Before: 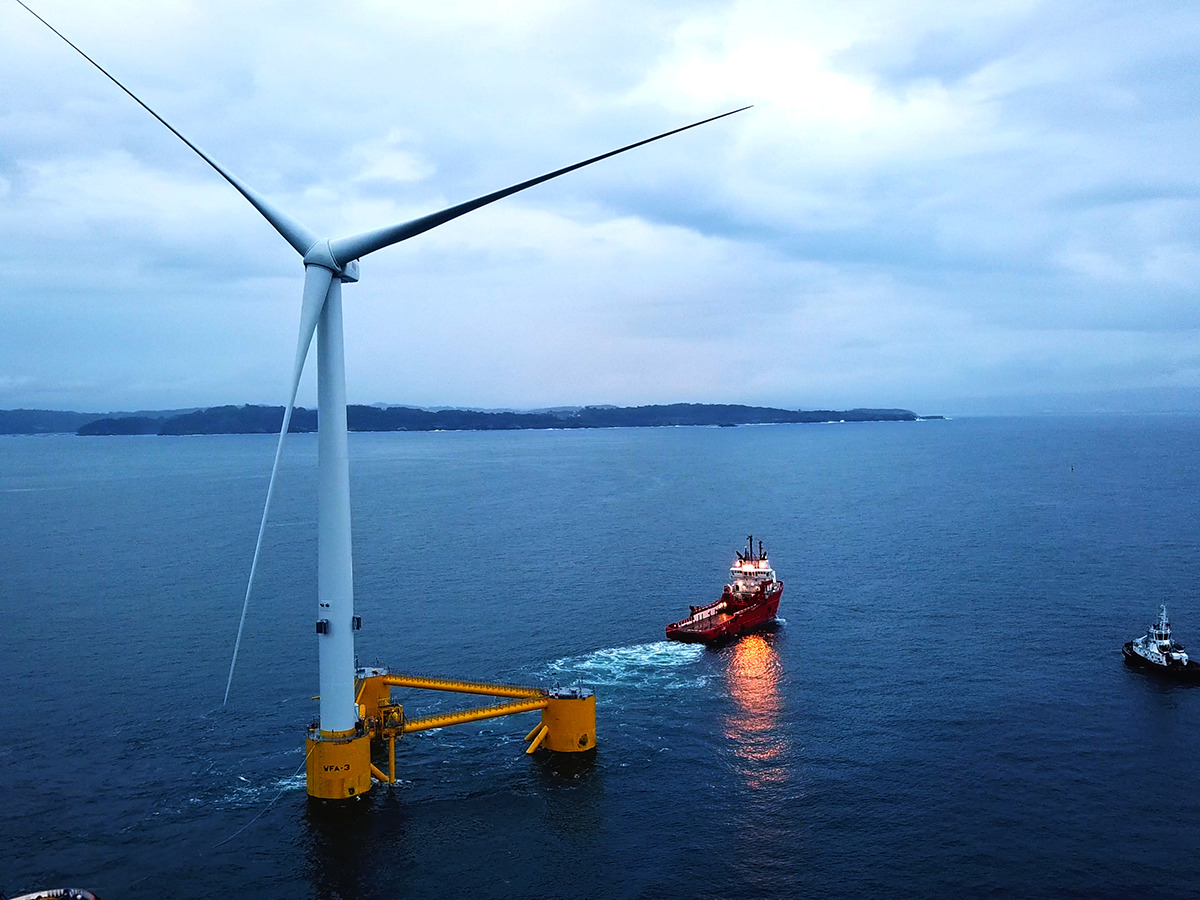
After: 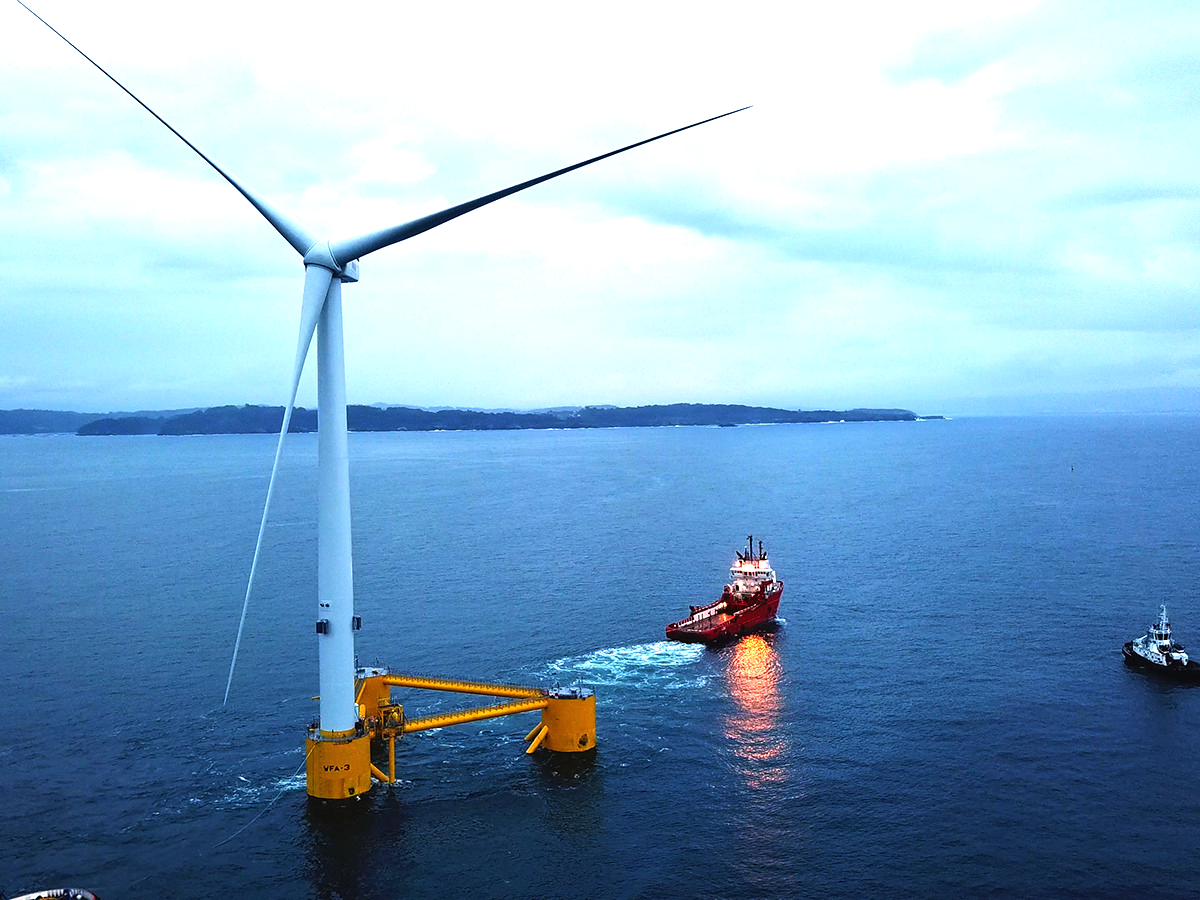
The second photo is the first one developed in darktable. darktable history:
exposure: black level correction 0, exposure 0.696 EV, compensate highlight preservation false
